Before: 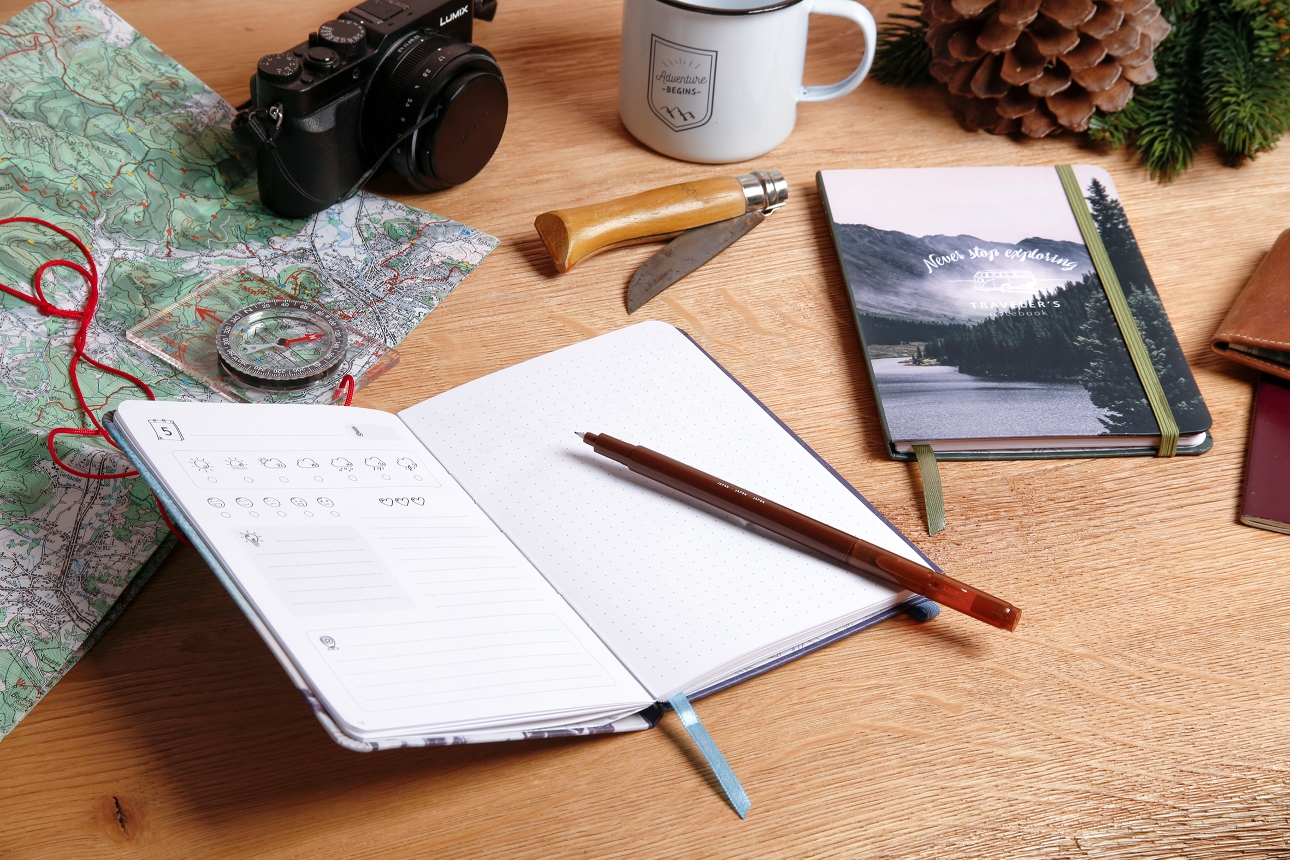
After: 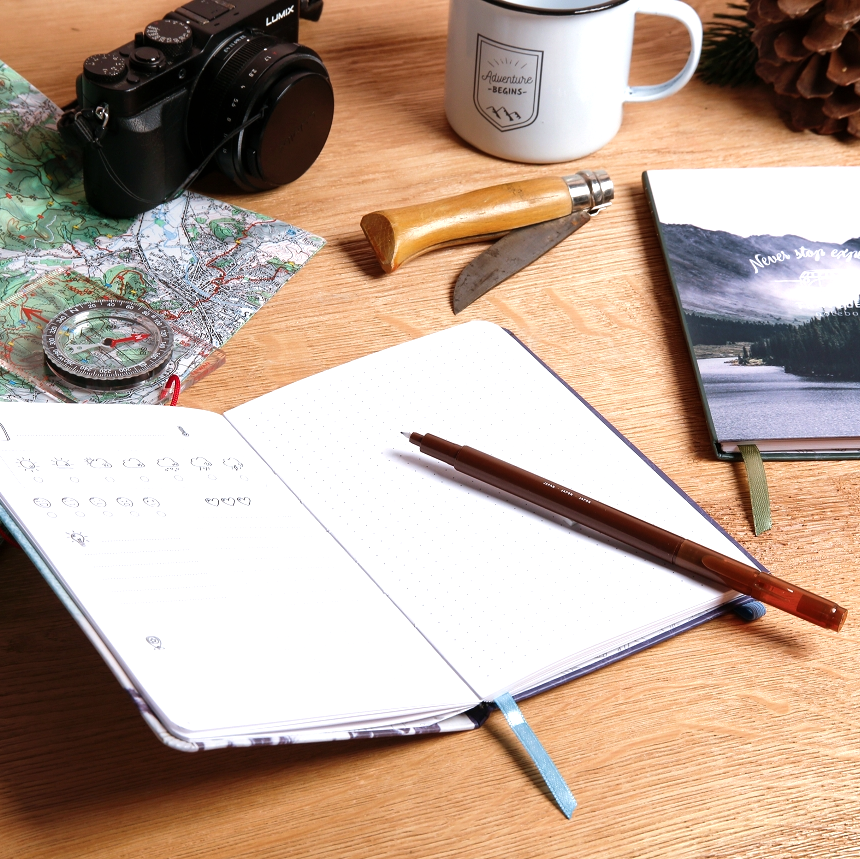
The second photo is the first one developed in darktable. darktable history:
tone equalizer: -8 EV -0.417 EV, -7 EV -0.389 EV, -6 EV -0.333 EV, -5 EV -0.222 EV, -3 EV 0.222 EV, -2 EV 0.333 EV, -1 EV 0.389 EV, +0 EV 0.417 EV, edges refinement/feathering 500, mask exposure compensation -1.57 EV, preserve details no
velvia: strength 15%
crop and rotate: left 13.537%, right 19.796%
